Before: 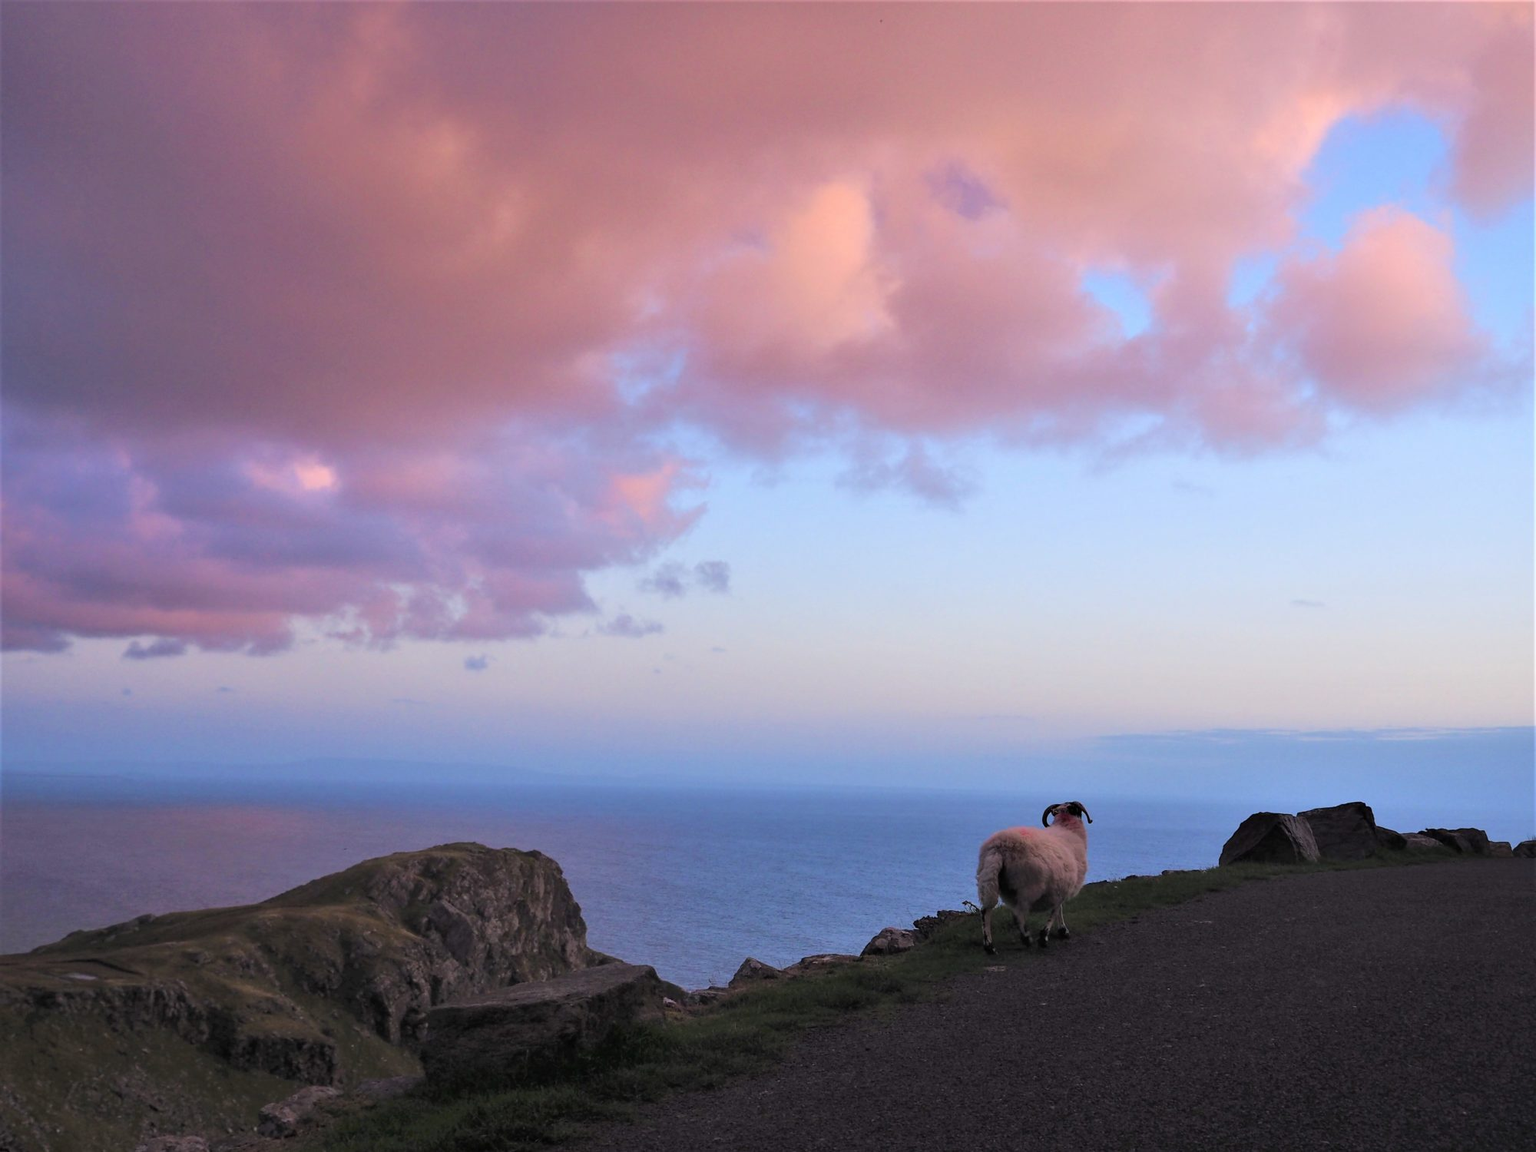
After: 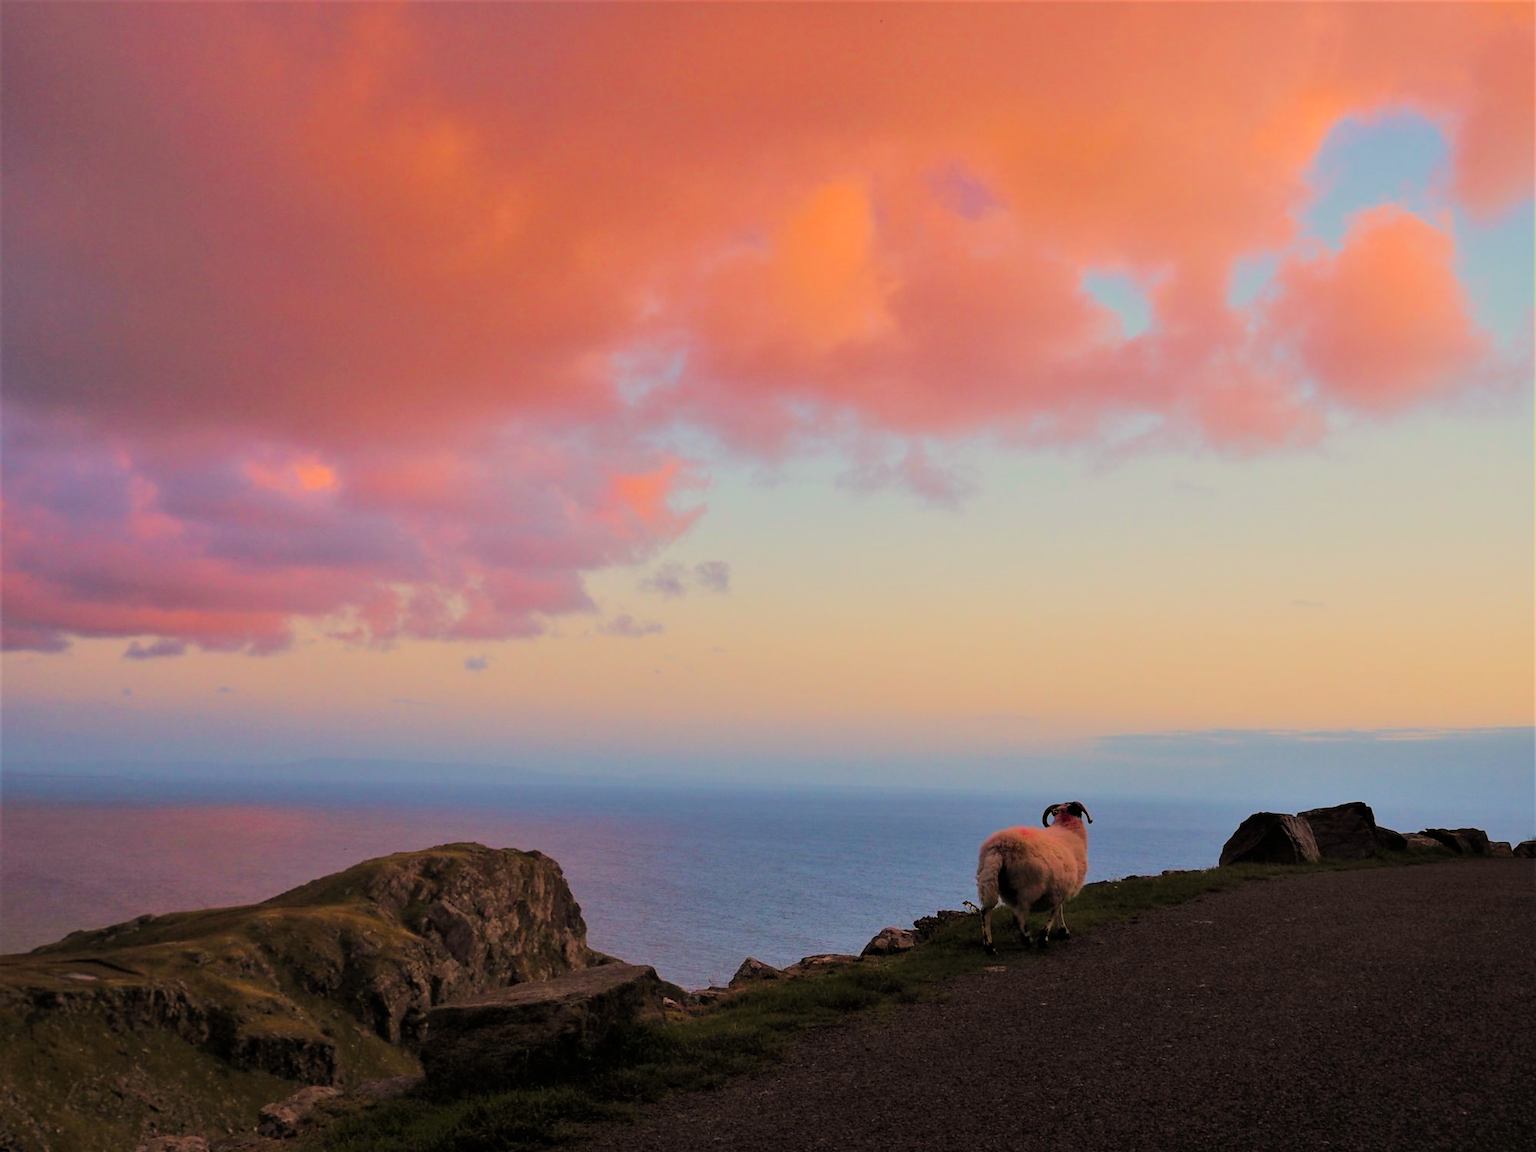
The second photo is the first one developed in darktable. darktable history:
filmic rgb: black relative exposure -7.65 EV, white relative exposure 4.56 EV, hardness 3.61, color science v6 (2022)
white balance: red 1.138, green 0.996, blue 0.812
color balance rgb: linear chroma grading › global chroma 10%, perceptual saturation grading › global saturation 30%, global vibrance 10%
